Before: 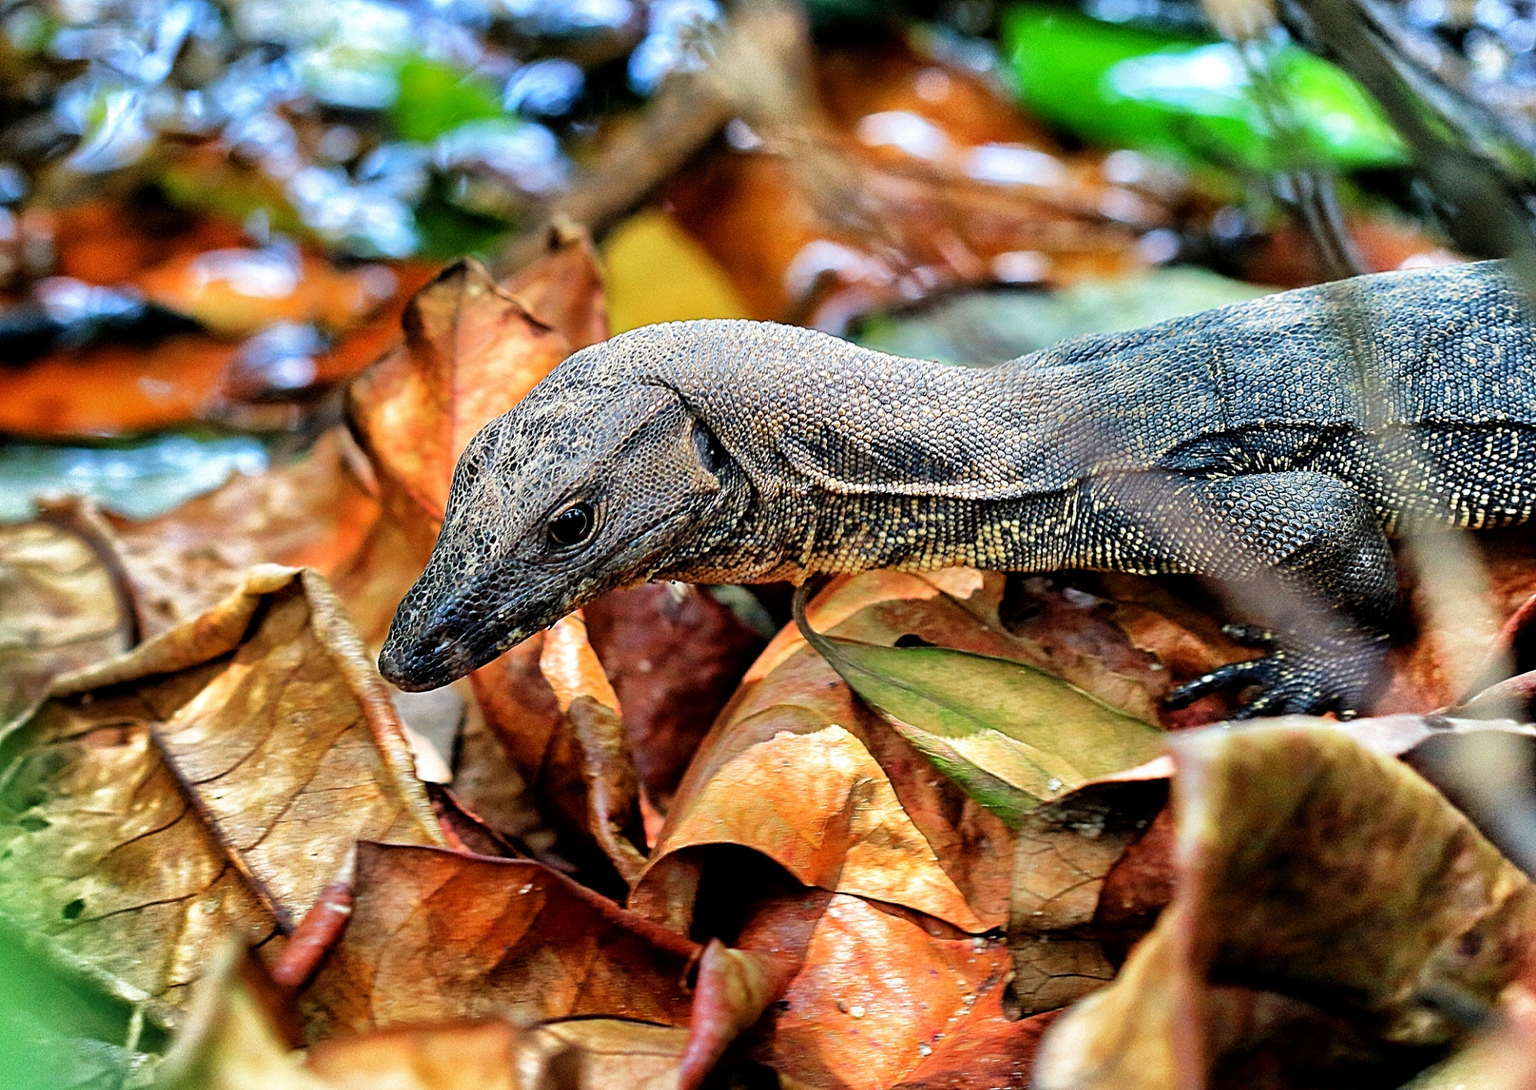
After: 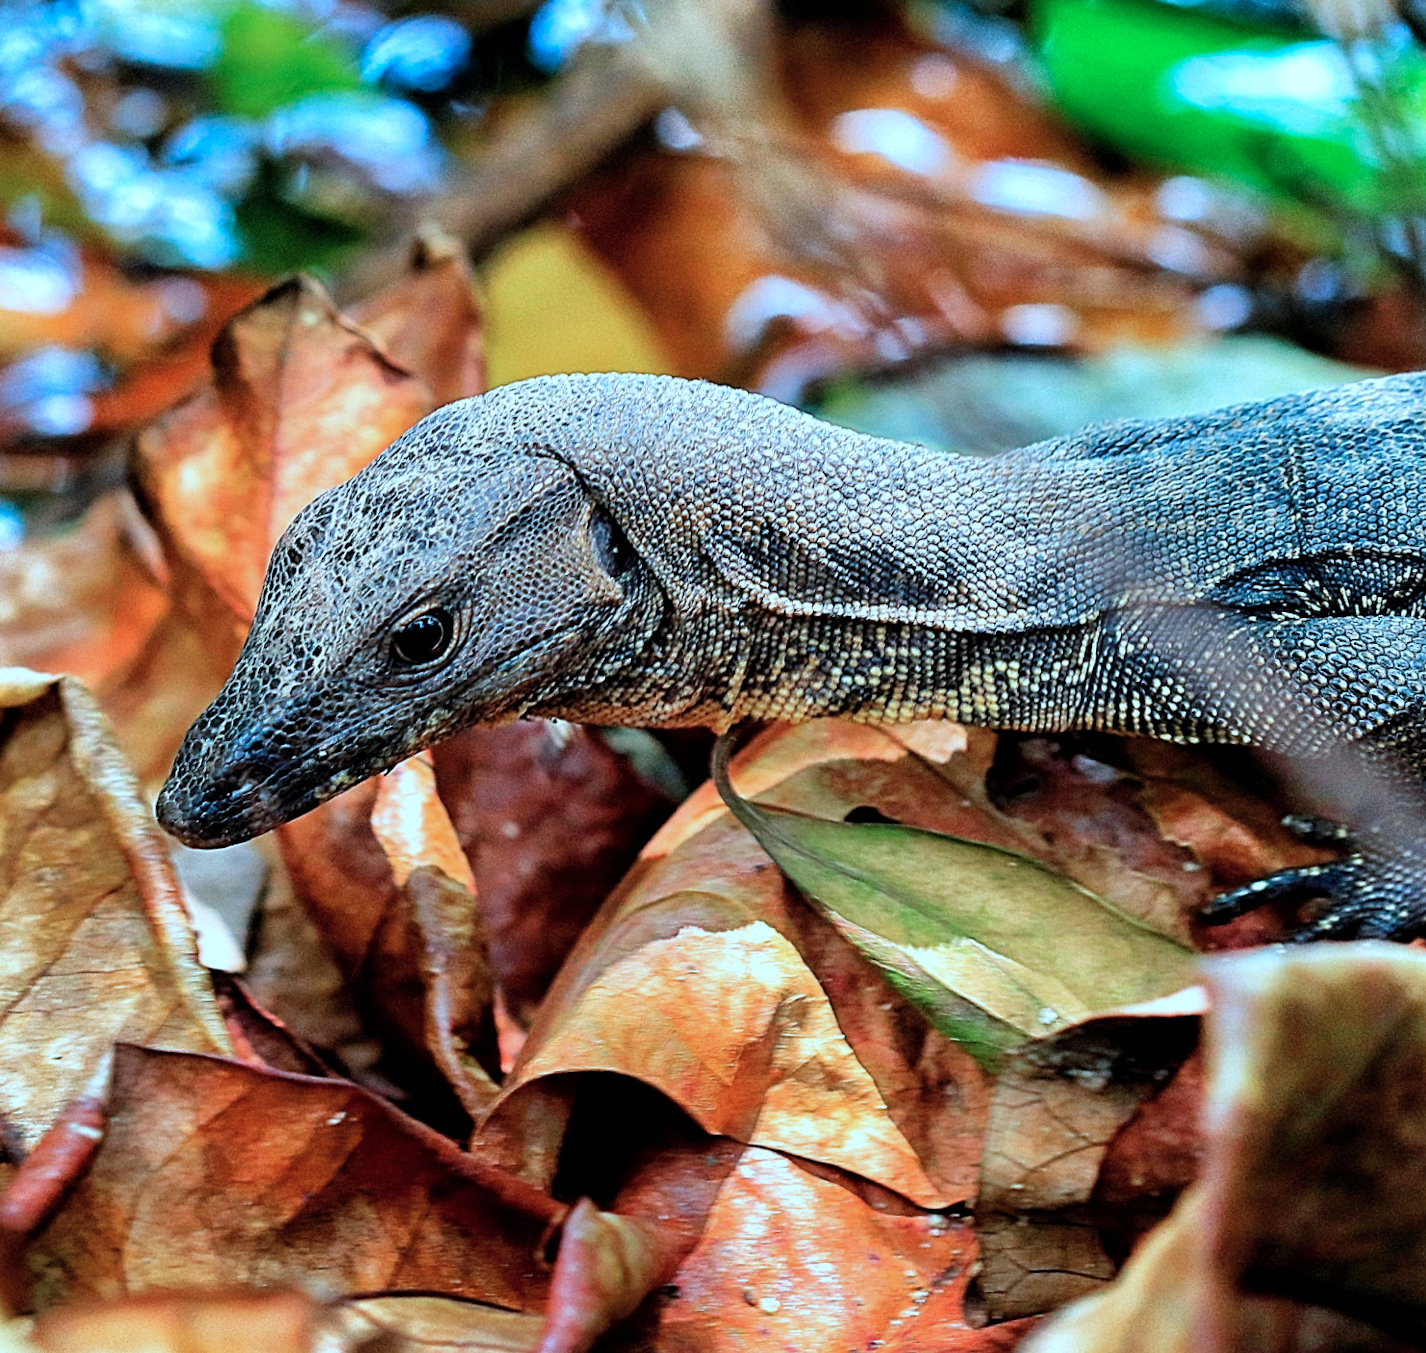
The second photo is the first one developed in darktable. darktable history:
color correction: highlights a* -9.86, highlights b* -21.48
crop and rotate: angle -2.98°, left 14.26%, top 0.024%, right 11.05%, bottom 0.092%
